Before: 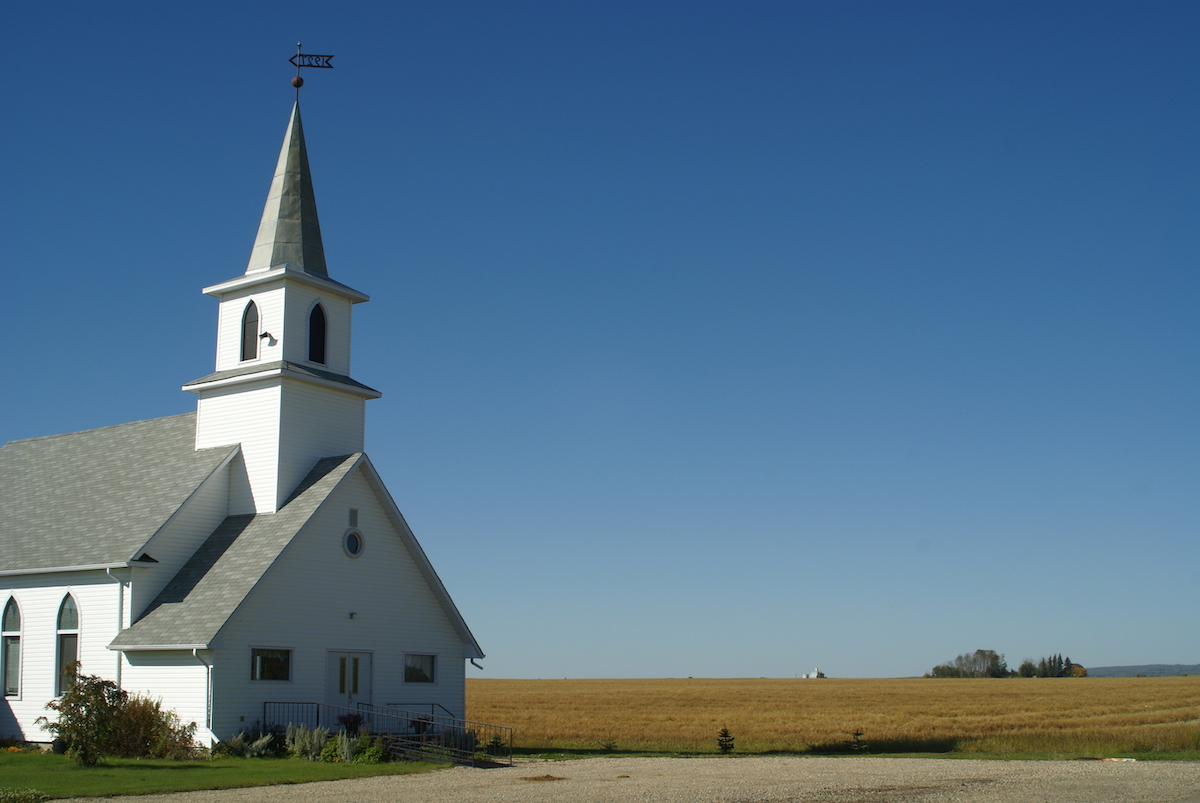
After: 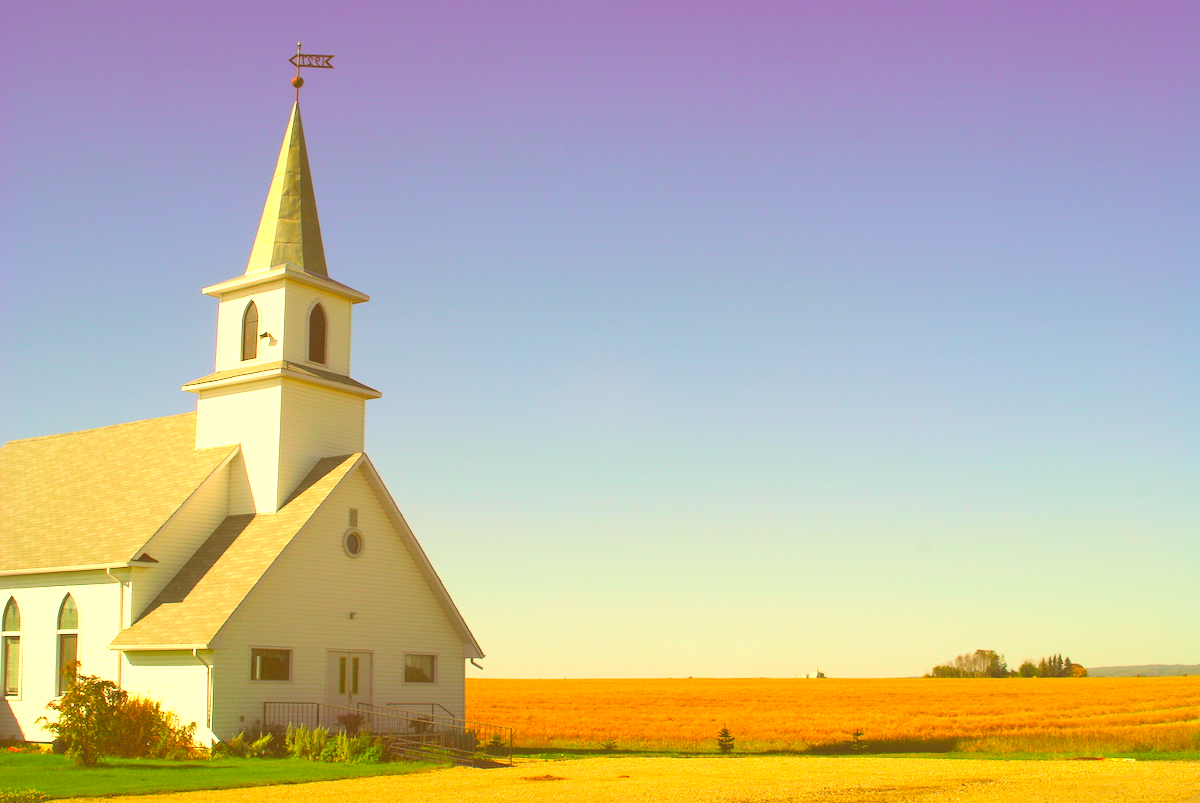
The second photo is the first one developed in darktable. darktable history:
tone curve: curves: ch0 [(0, 0.025) (0.15, 0.143) (0.452, 0.486) (0.751, 0.788) (1, 0.961)]; ch1 [(0, 0) (0.43, 0.408) (0.476, 0.469) (0.497, 0.507) (0.546, 0.571) (0.566, 0.607) (0.62, 0.657) (1, 1)]; ch2 [(0, 0) (0.386, 0.397) (0.505, 0.498) (0.547, 0.546) (0.579, 0.58) (1, 1)], color space Lab, independent channels, preserve colors none
velvia: on, module defaults
color correction: highlights a* 10.54, highlights b* 29.92, shadows a* 2.64, shadows b* 17.66, saturation 1.75
exposure: black level correction -0.024, exposure 1.396 EV, compensate highlight preservation false
